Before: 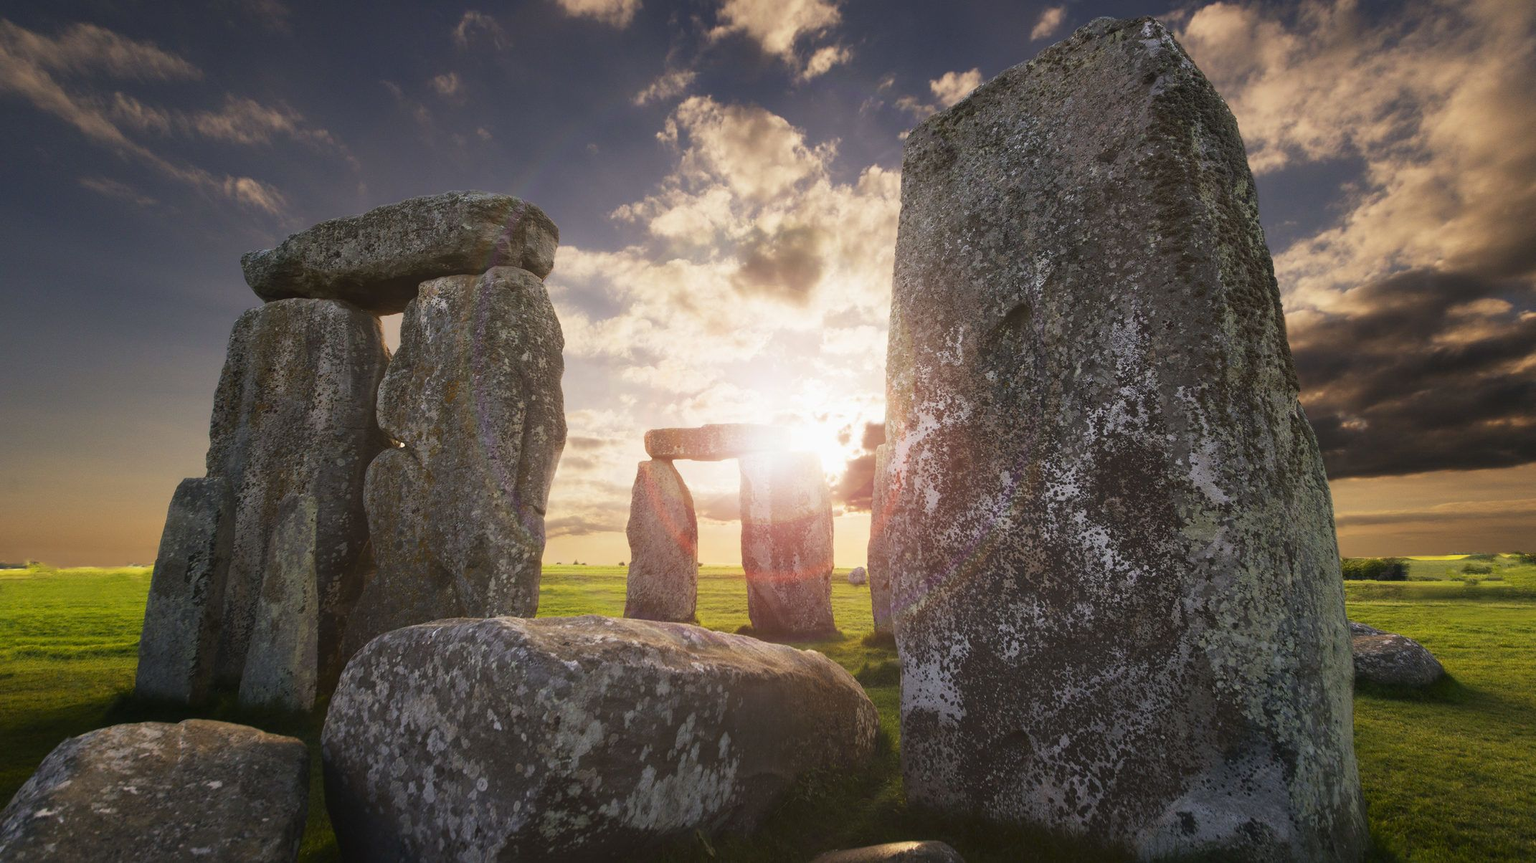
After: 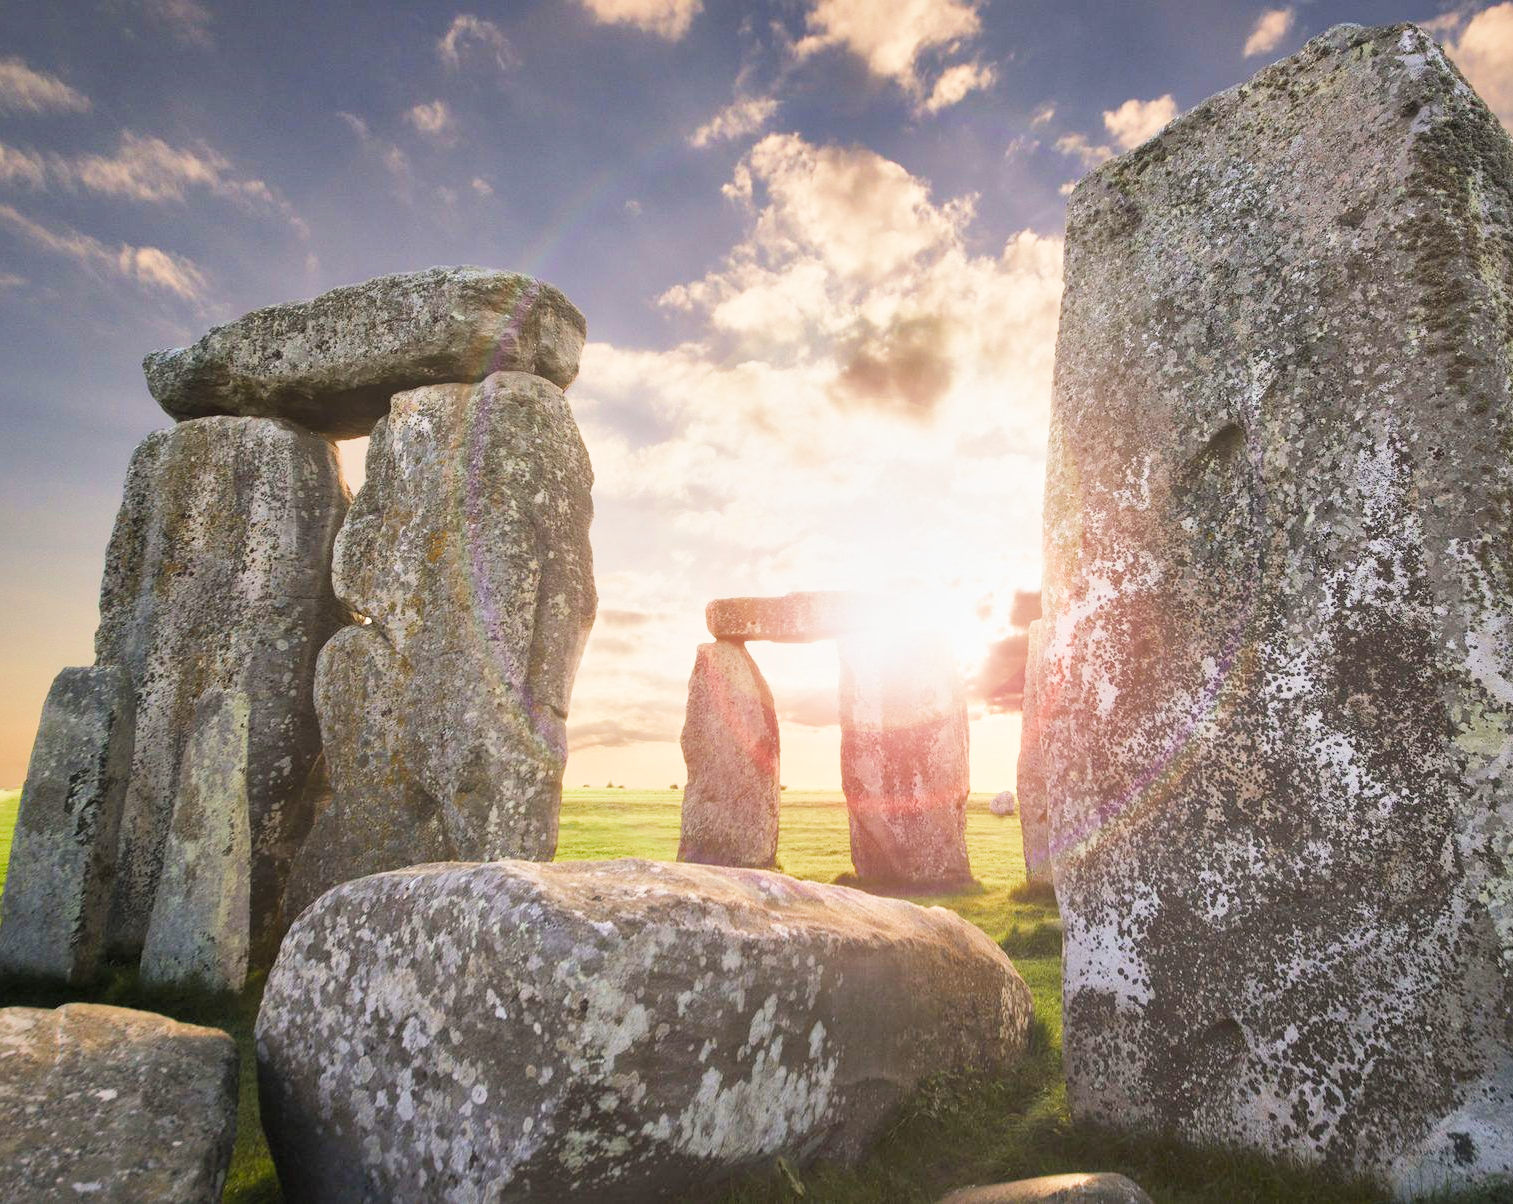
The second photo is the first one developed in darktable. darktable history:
exposure: black level correction 0, exposure 1.686 EV, compensate highlight preservation false
filmic rgb: middle gray luminance 29.15%, black relative exposure -10.33 EV, white relative exposure 5.47 EV, target black luminance 0%, hardness 3.93, latitude 2.73%, contrast 1.129, highlights saturation mix 4.62%, shadows ↔ highlights balance 15.51%, color science v4 (2020)
local contrast: mode bilateral grid, contrast 20, coarseness 51, detail 120%, midtone range 0.2
crop and rotate: left 9.035%, right 20.294%
shadows and highlights: on, module defaults
